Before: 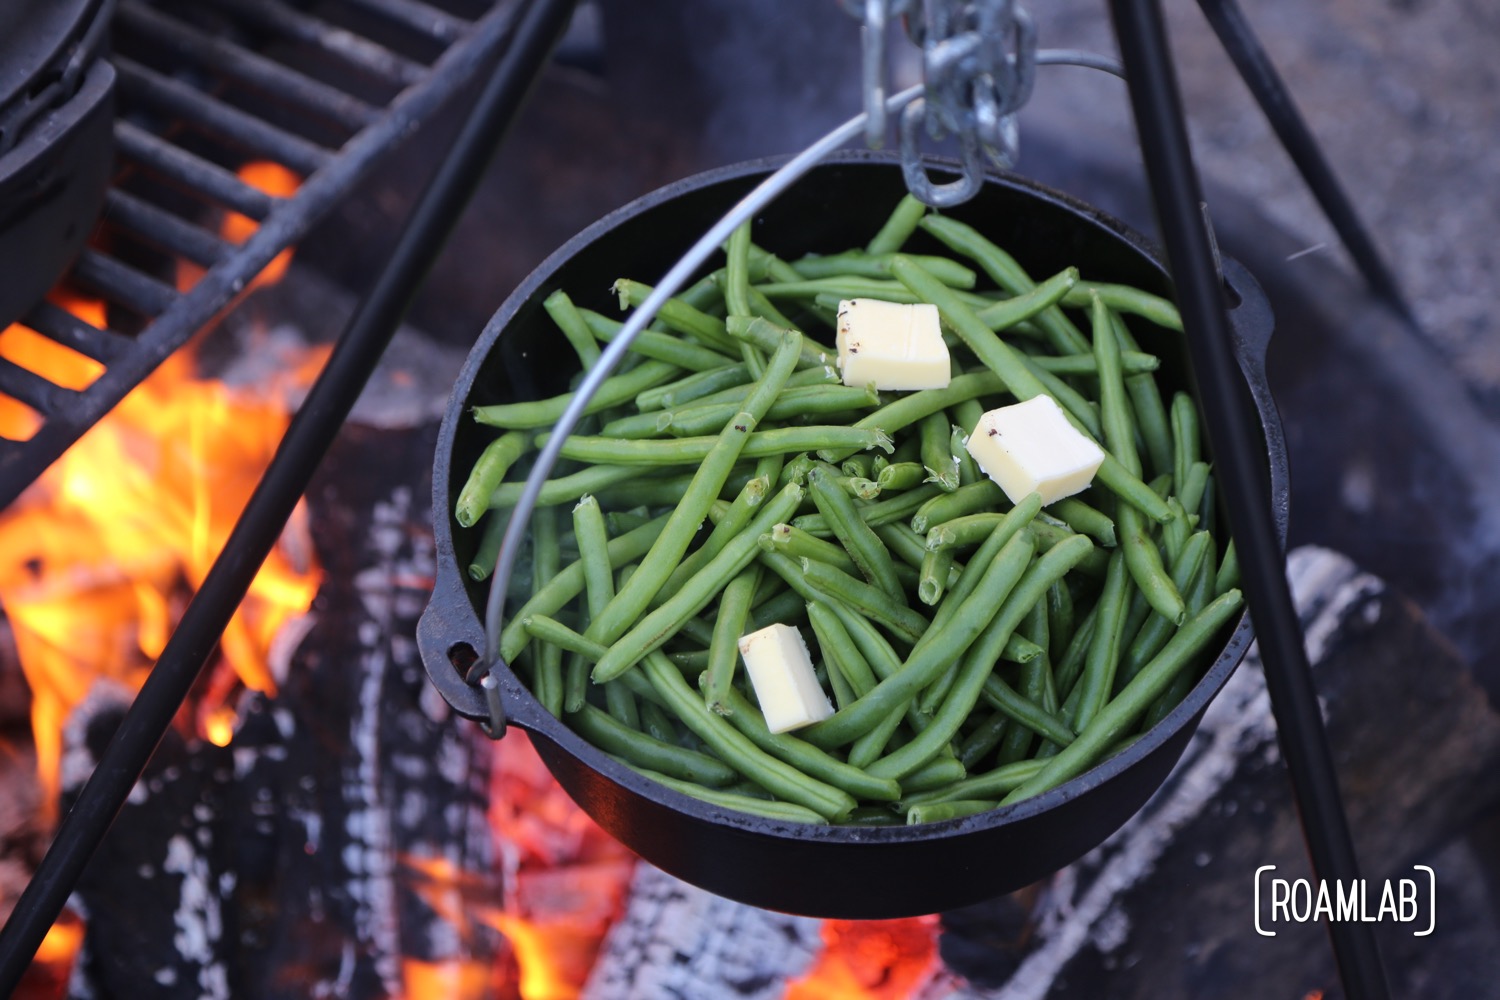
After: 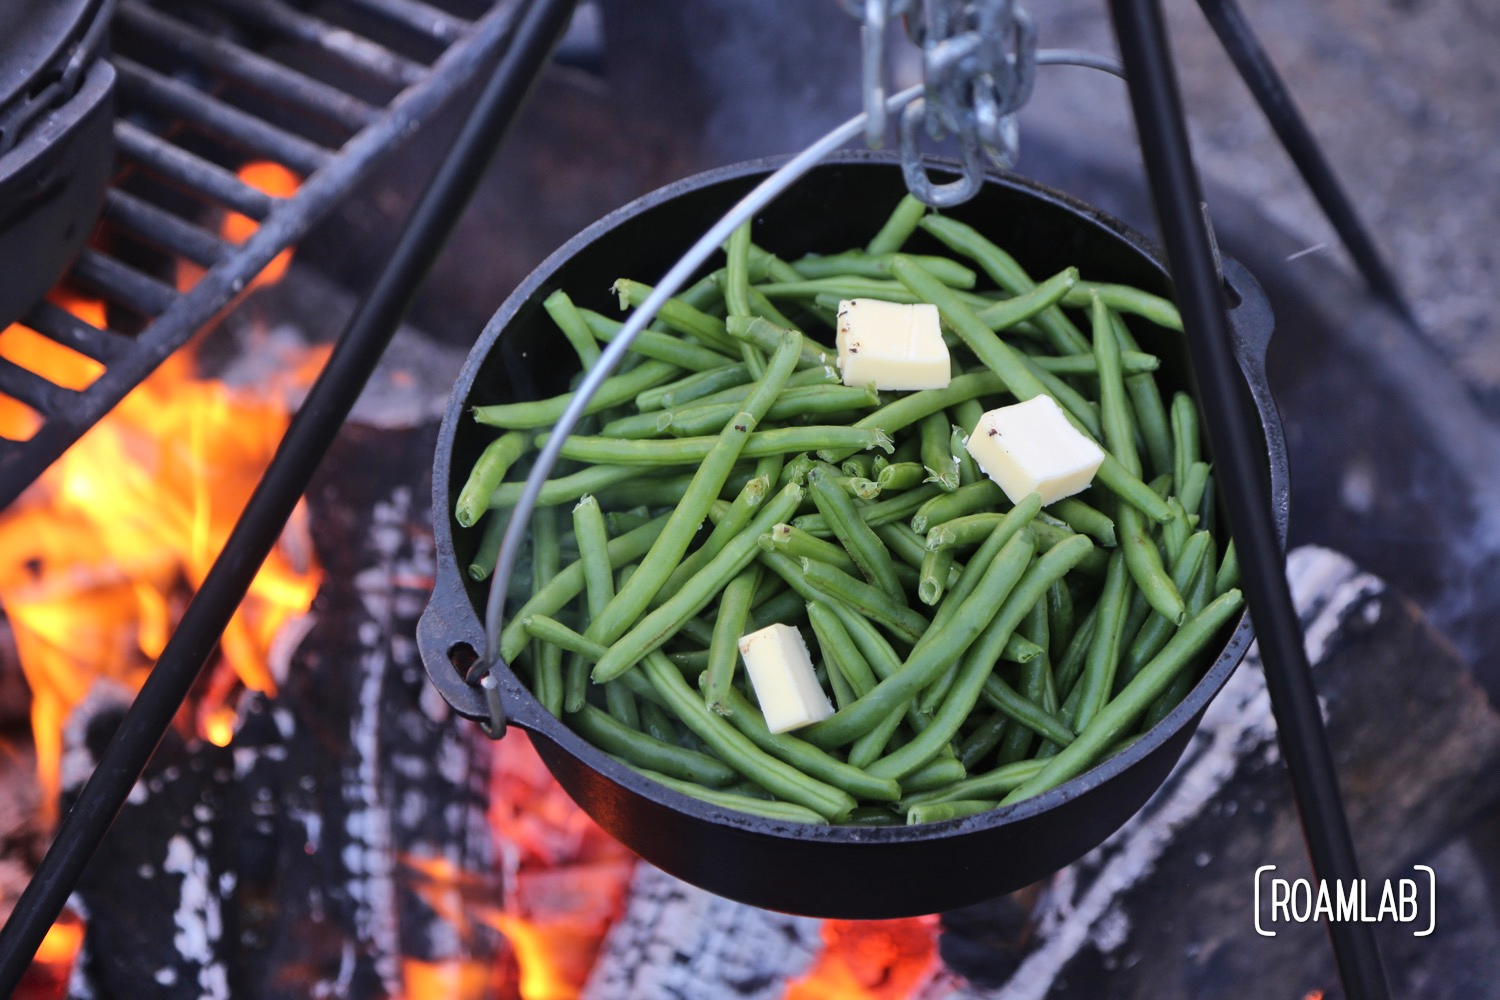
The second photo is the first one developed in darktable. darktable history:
exposure: compensate highlight preservation false
shadows and highlights: white point adjustment 0.05, highlights color adjustment 55.9%, soften with gaussian
